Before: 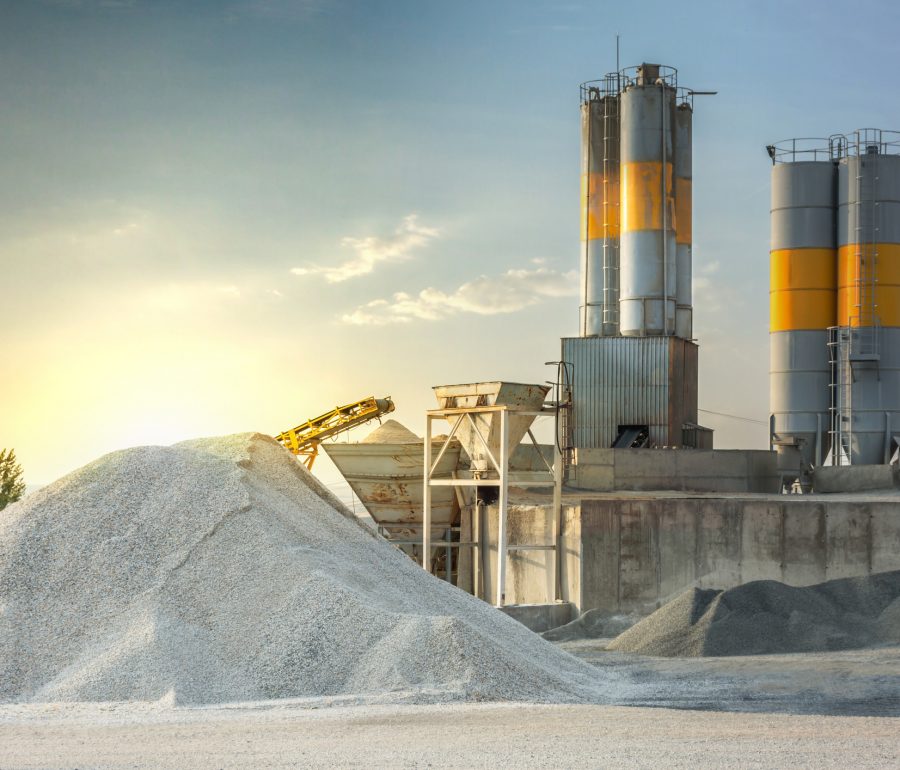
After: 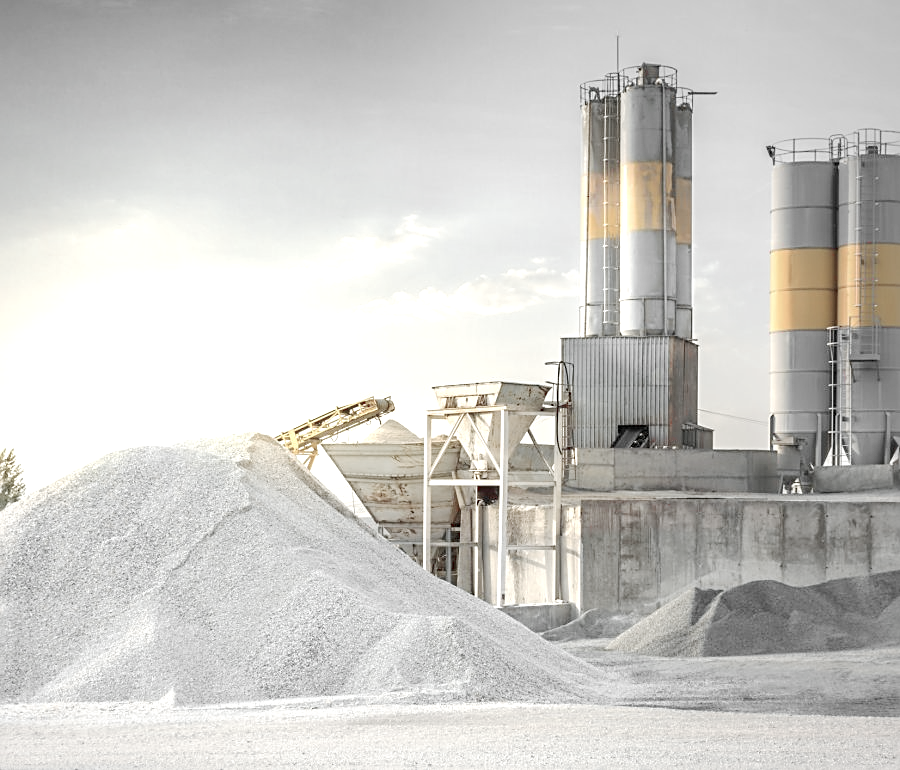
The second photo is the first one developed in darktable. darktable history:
color zones: curves: ch1 [(0, 0.831) (0.08, 0.771) (0.157, 0.268) (0.241, 0.207) (0.562, -0.005) (0.714, -0.013) (0.876, 0.01) (1, 0.831)]
sharpen: on, module defaults
exposure: black level correction 0, exposure 0.599 EV, compensate highlight preservation false
vignetting: fall-off start 84.73%, fall-off radius 80.83%, brightness -0.176, saturation -0.288, width/height ratio 1.225
base curve: curves: ch0 [(0, 0) (0.158, 0.273) (0.879, 0.895) (1, 1)], preserve colors none
